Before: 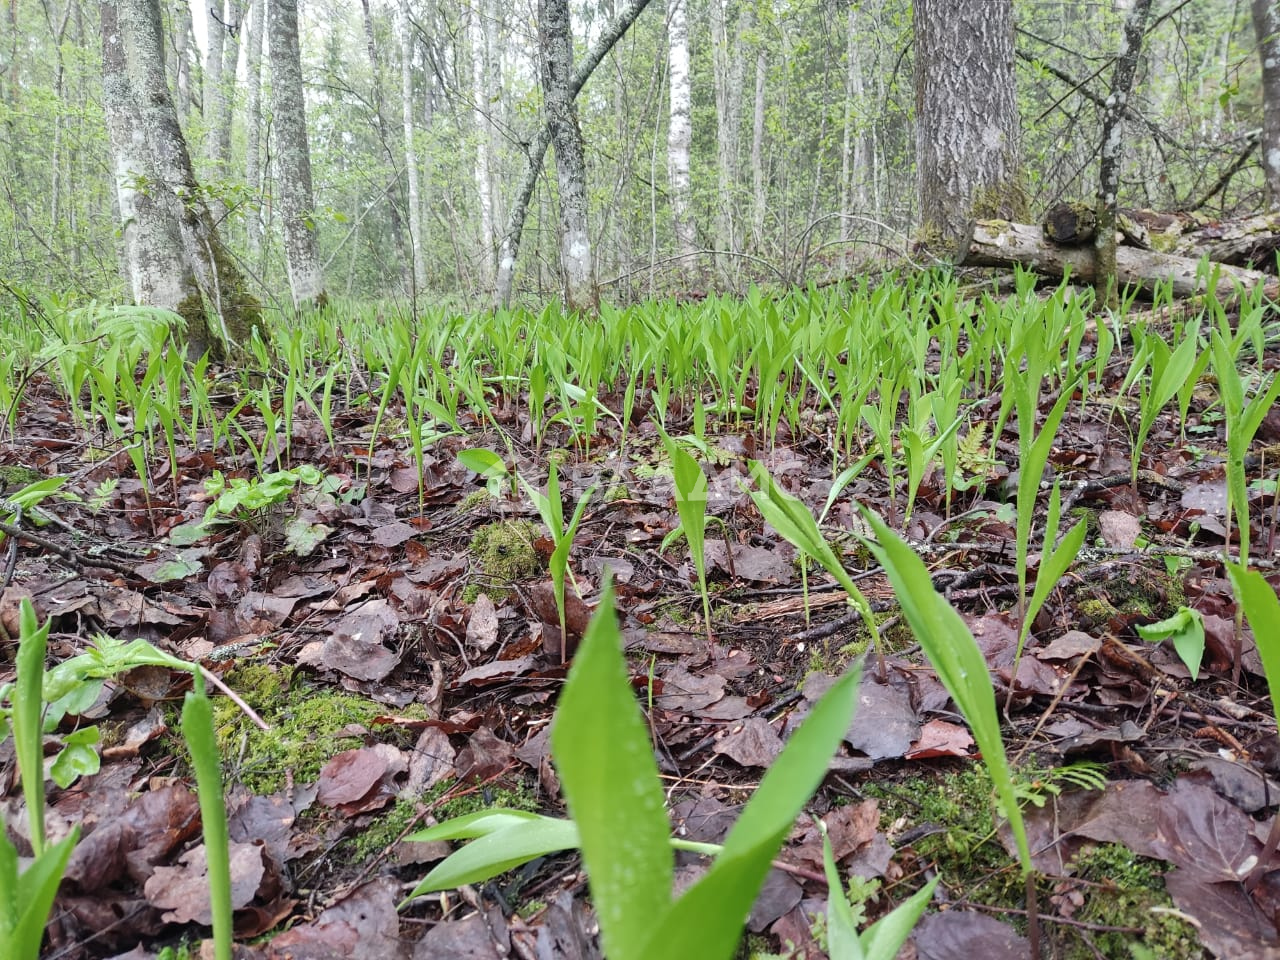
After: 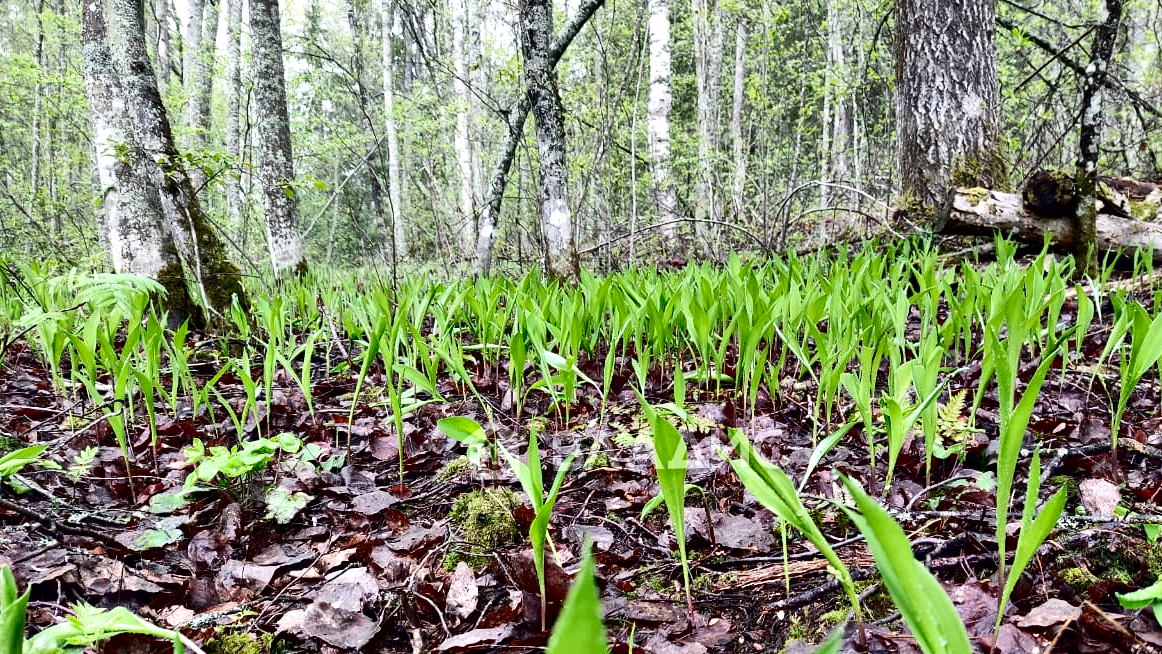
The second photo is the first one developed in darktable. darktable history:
contrast equalizer: octaves 7, y [[0.6 ×6], [0.55 ×6], [0 ×6], [0 ×6], [0 ×6]]
crop: left 1.597%, top 3.409%, right 7.617%, bottom 28.452%
contrast brightness saturation: contrast 0.196, brightness -0.113, saturation 0.1
